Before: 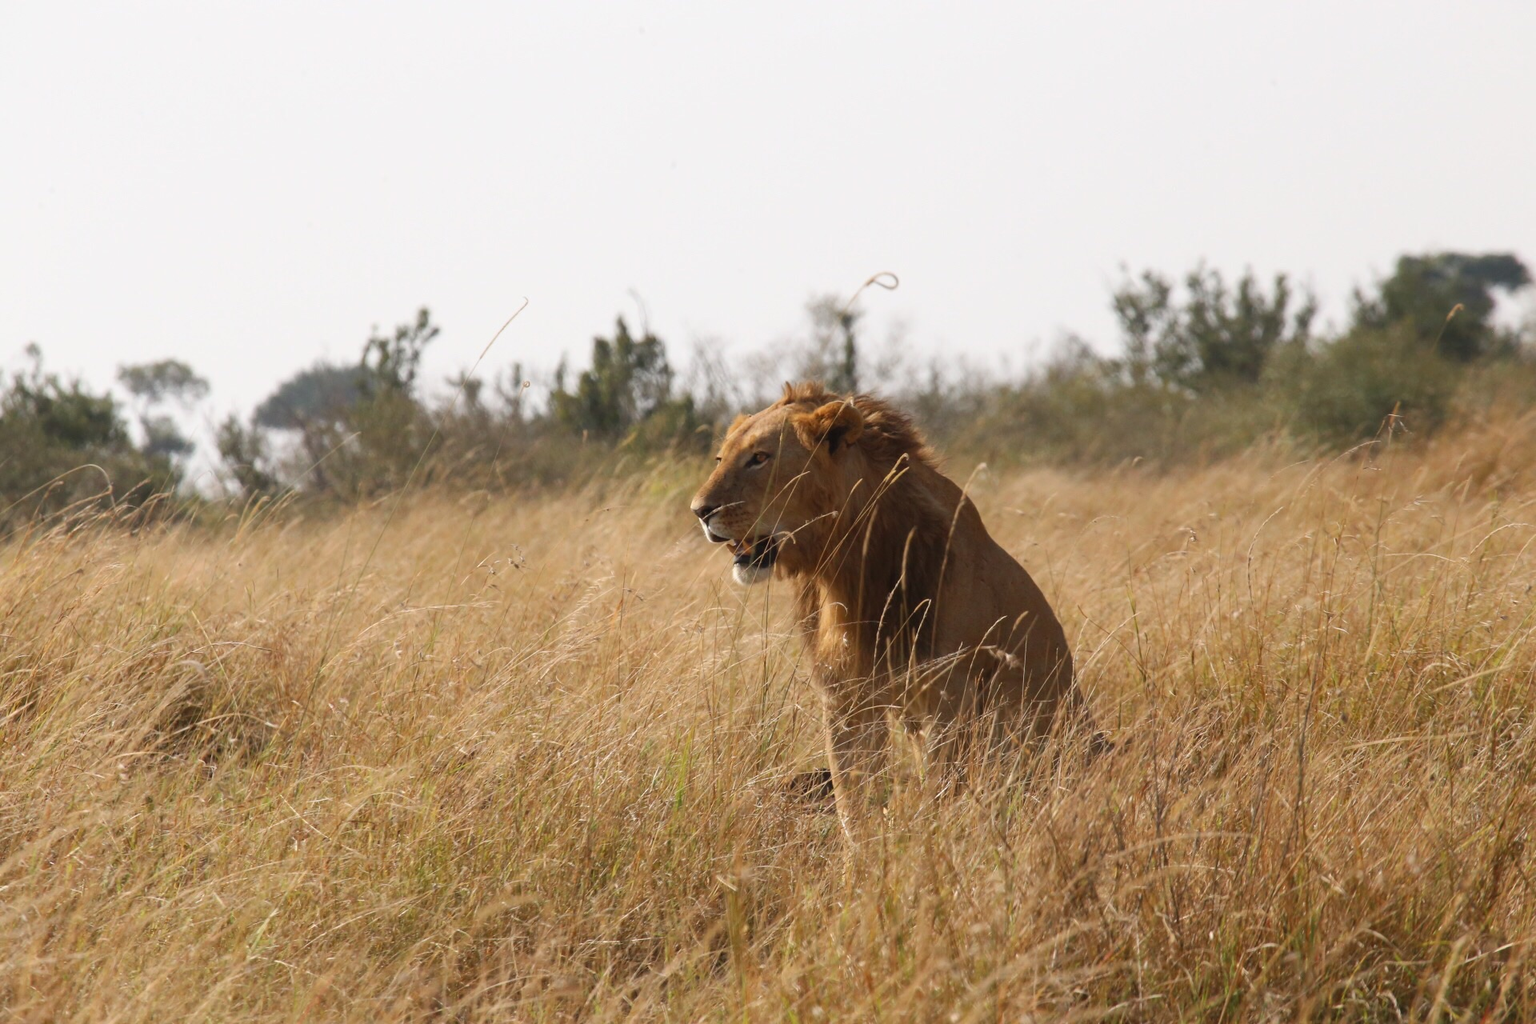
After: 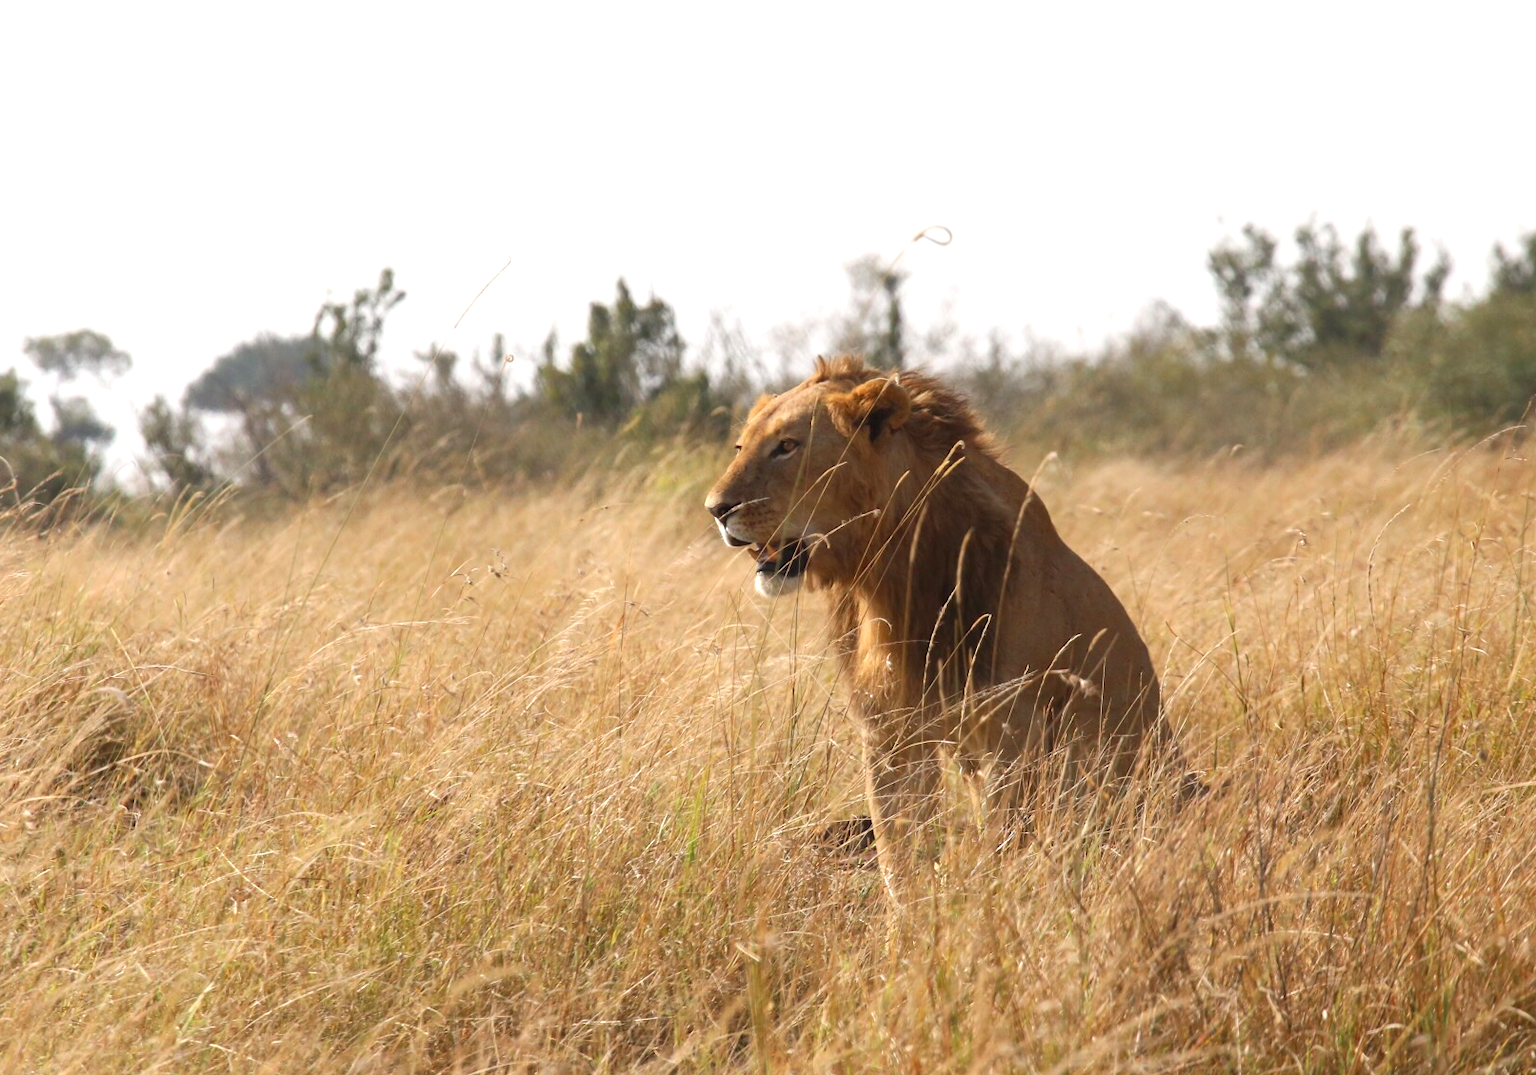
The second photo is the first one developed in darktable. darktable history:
crop: left 6.446%, top 8.188%, right 9.538%, bottom 3.548%
exposure: black level correction 0.001, exposure 0.5 EV, compensate exposure bias true, compensate highlight preservation false
